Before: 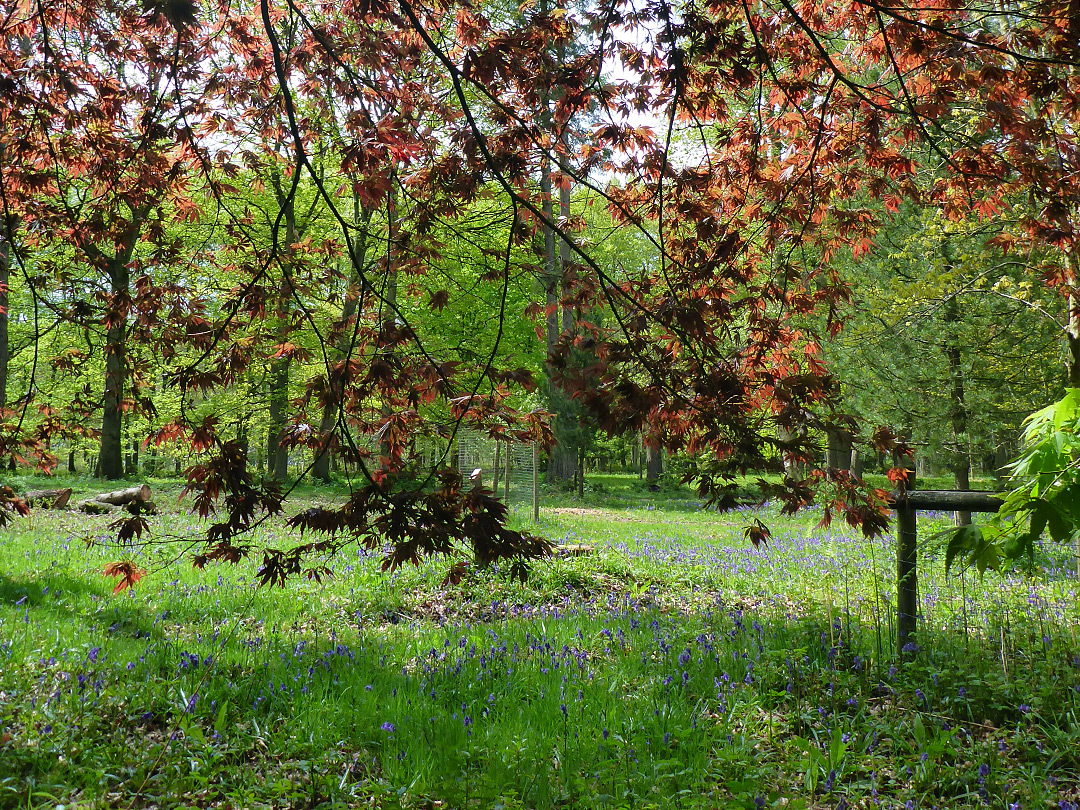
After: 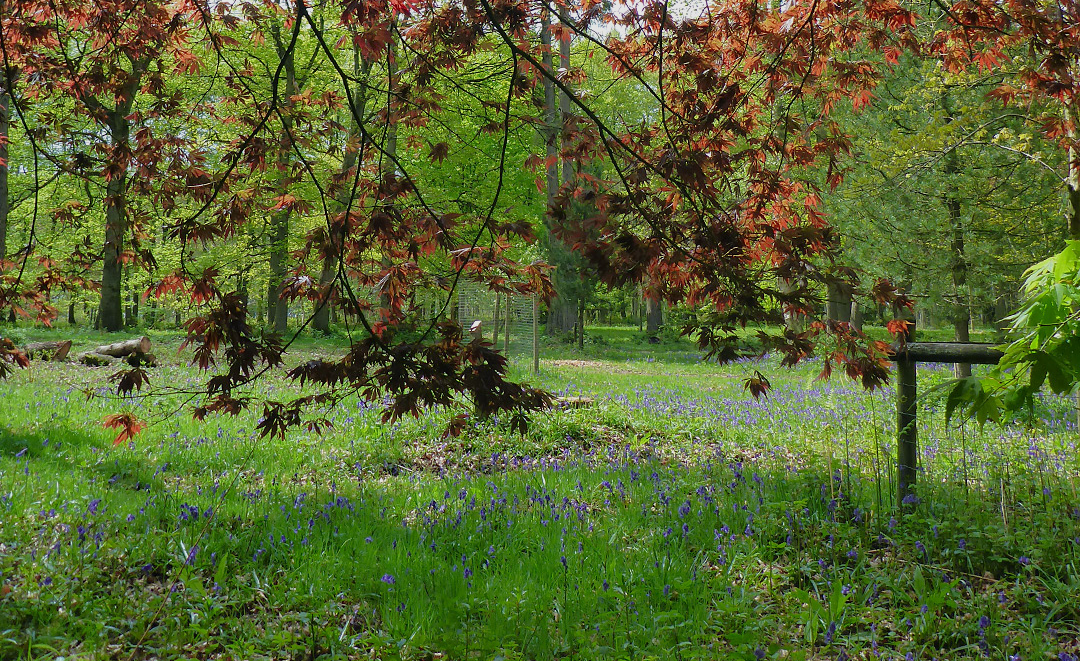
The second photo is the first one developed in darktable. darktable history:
crop and rotate: top 18.334%
tone equalizer: -8 EV 0.274 EV, -7 EV 0.429 EV, -6 EV 0.409 EV, -5 EV 0.262 EV, -3 EV -0.276 EV, -2 EV -0.427 EV, -1 EV -0.394 EV, +0 EV -0.227 EV, edges refinement/feathering 500, mask exposure compensation -1.57 EV, preserve details no
